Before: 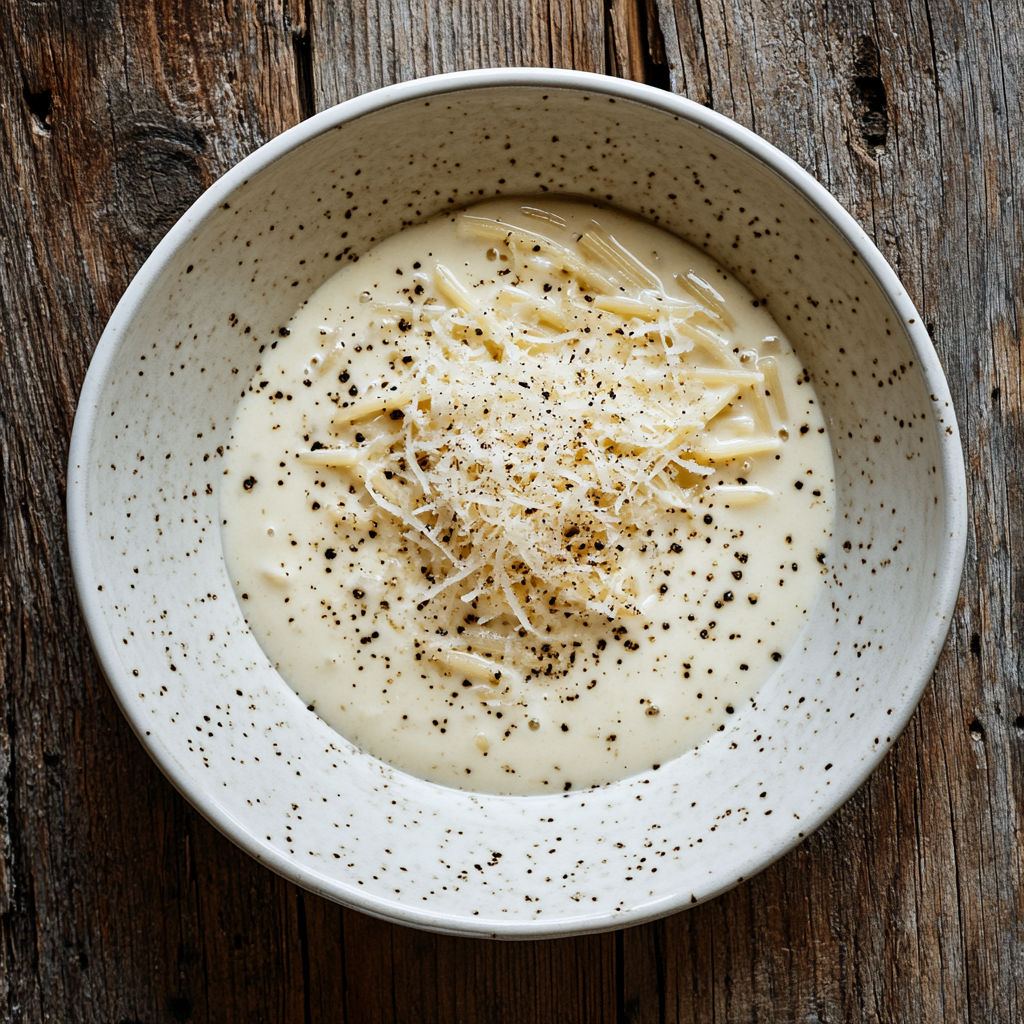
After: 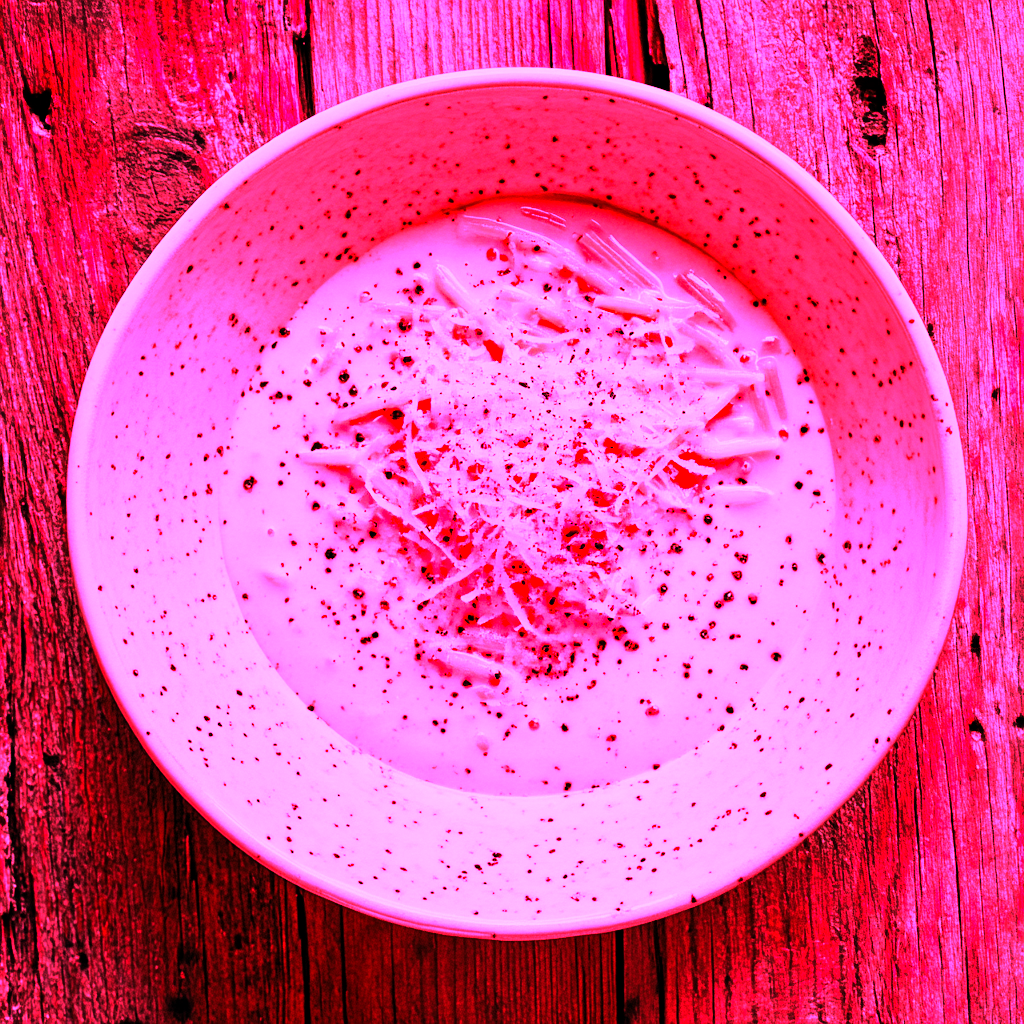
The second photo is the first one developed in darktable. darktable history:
white balance: red 4.26, blue 1.802
color balance: contrast 10%
